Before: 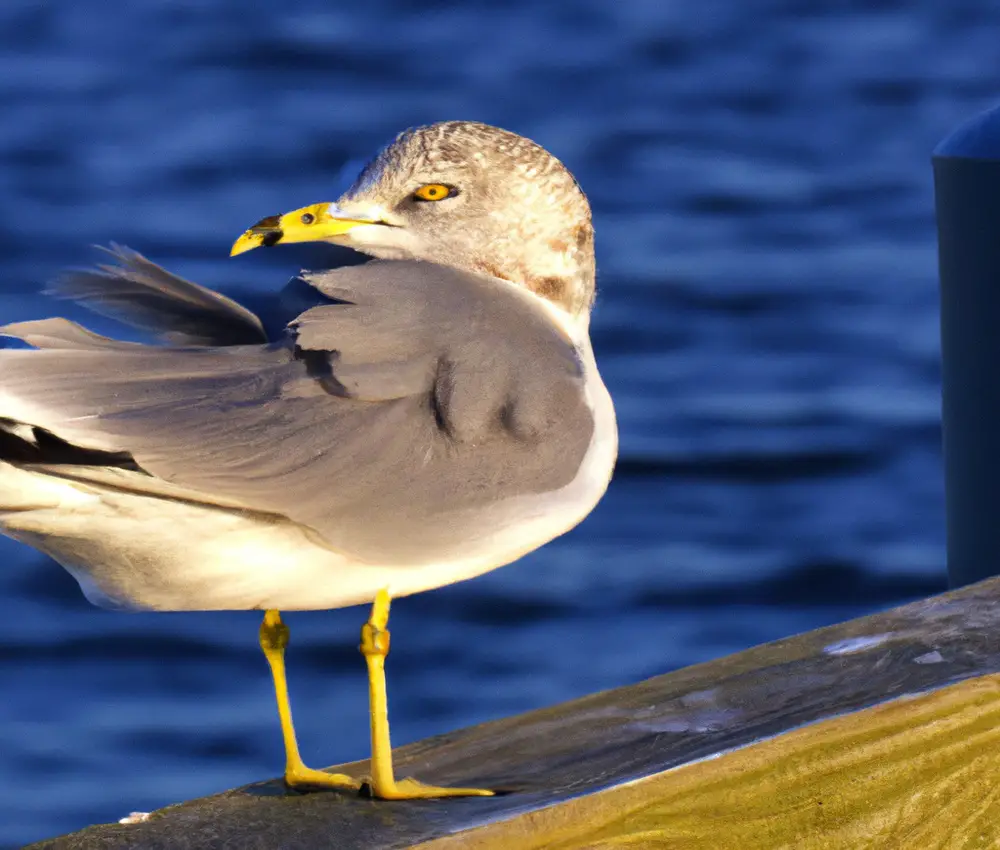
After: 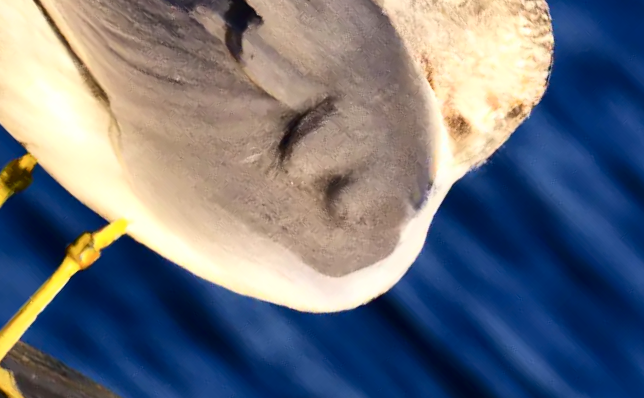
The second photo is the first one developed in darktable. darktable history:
crop and rotate: angle -44.97°, top 16.288%, right 0.872%, bottom 11.621%
contrast brightness saturation: contrast 0.284
